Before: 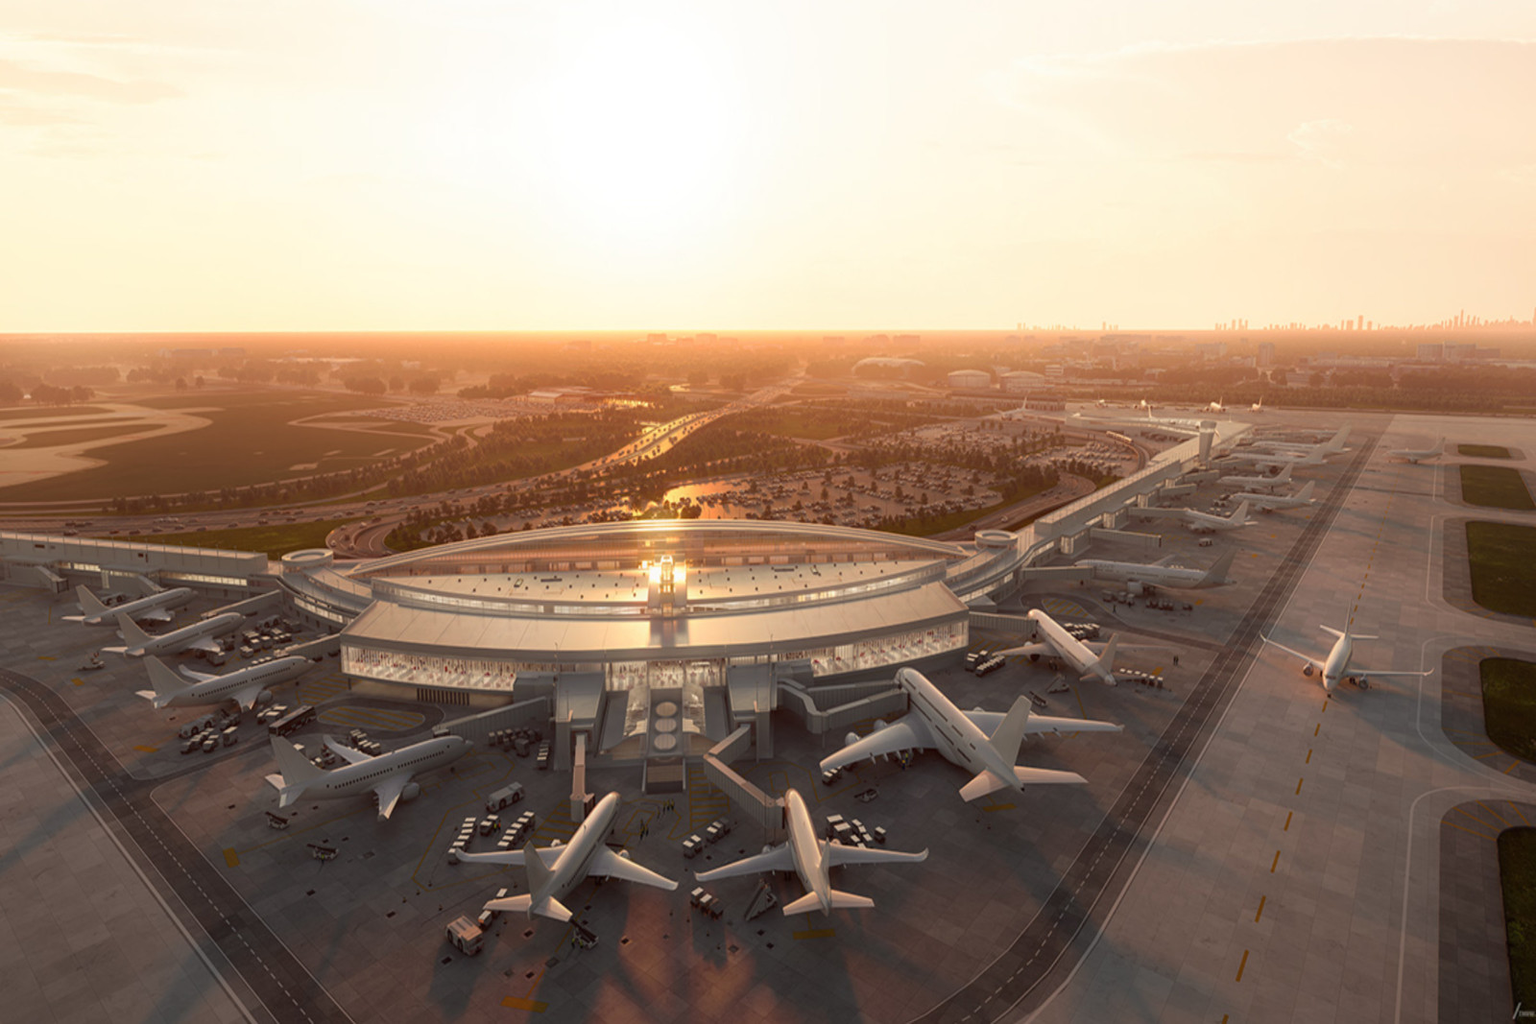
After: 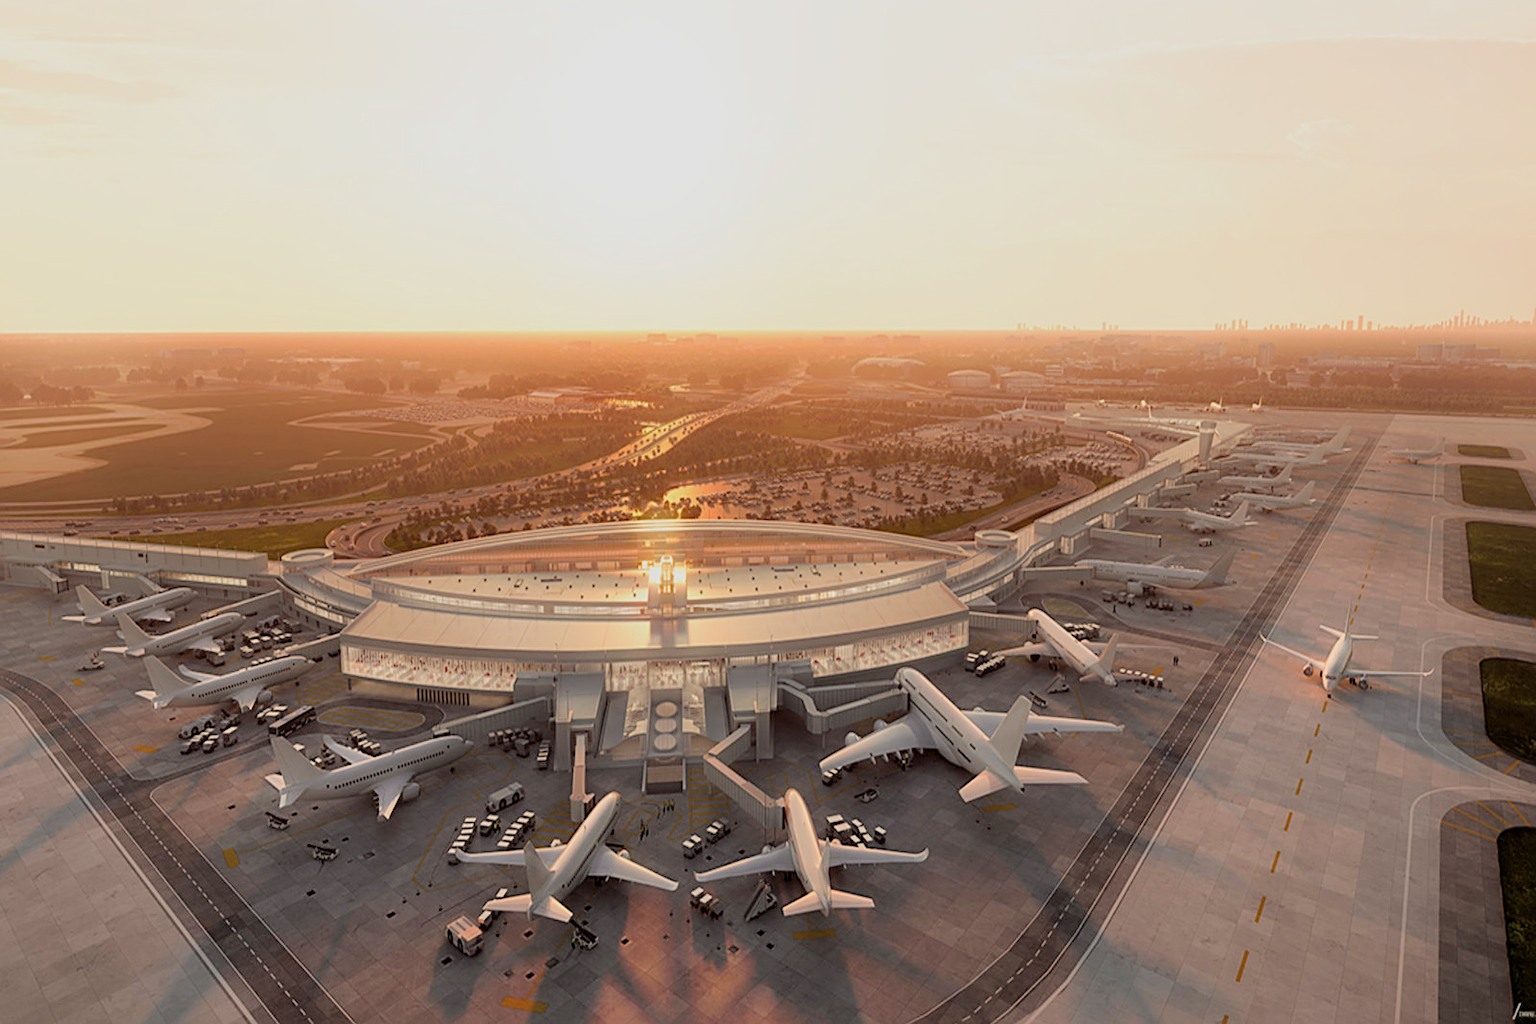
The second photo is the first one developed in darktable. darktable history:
tone equalizer: -7 EV 0.163 EV, -6 EV 0.563 EV, -5 EV 1.14 EV, -4 EV 1.32 EV, -3 EV 1.17 EV, -2 EV 0.6 EV, -1 EV 0.148 EV, smoothing diameter 24.97%, edges refinement/feathering 8.97, preserve details guided filter
sharpen: radius 1.979
filmic rgb: black relative exposure -7.74 EV, white relative exposure 4.37 EV, target black luminance 0%, hardness 3.75, latitude 50.59%, contrast 1.079, highlights saturation mix 9.24%, shadows ↔ highlights balance -0.24%
